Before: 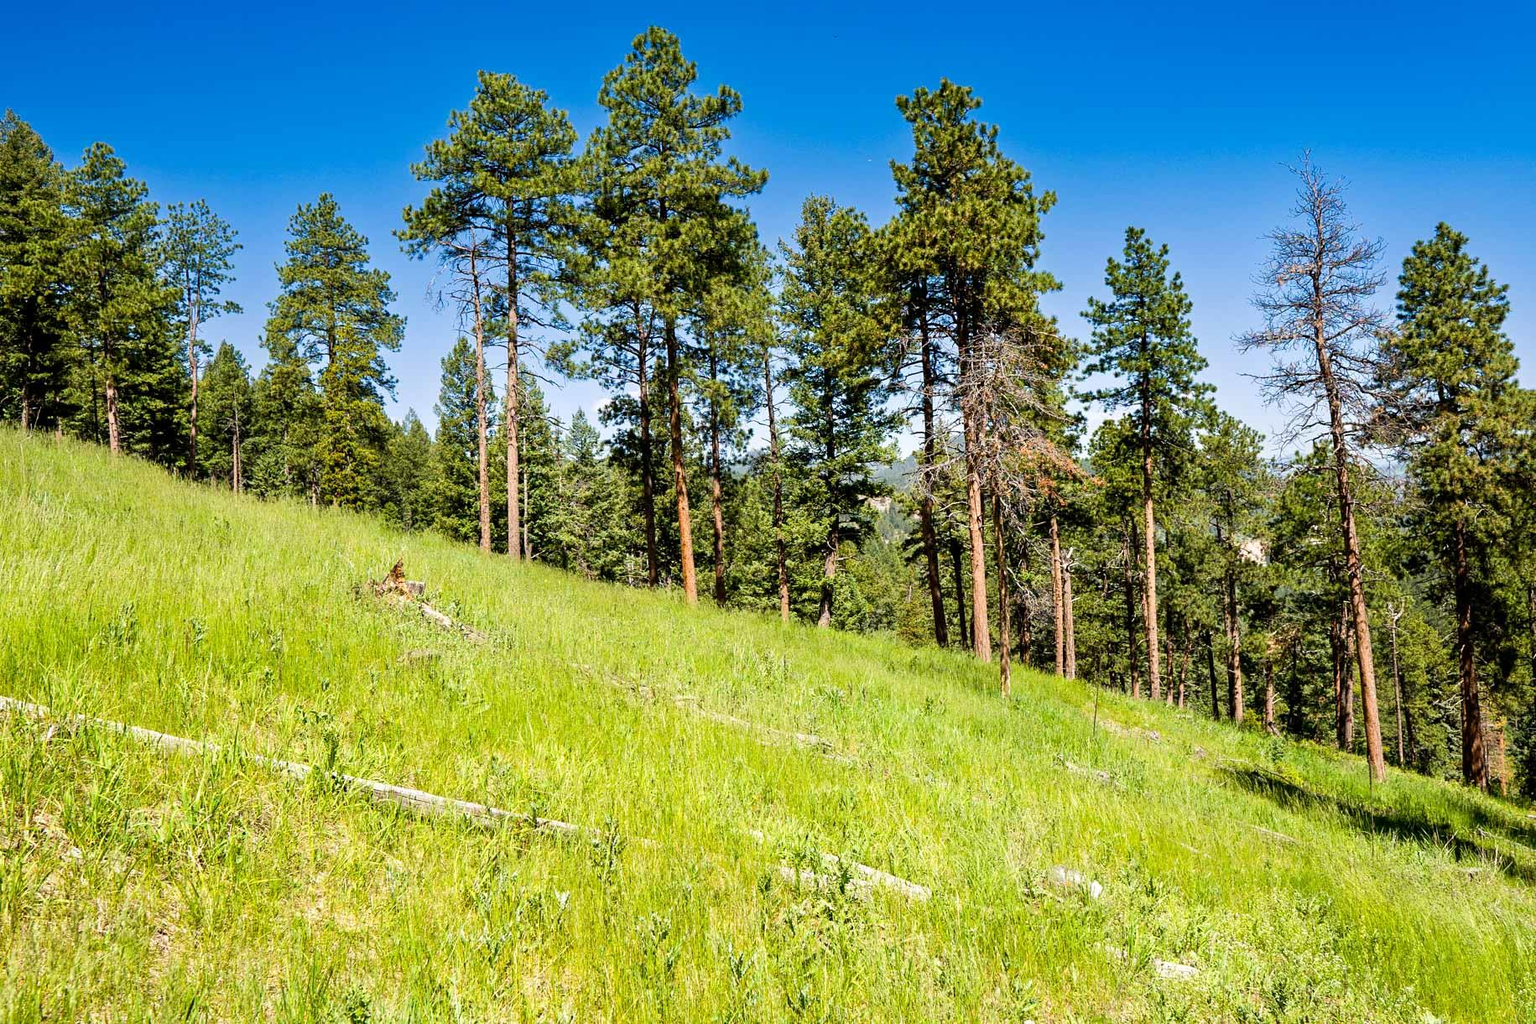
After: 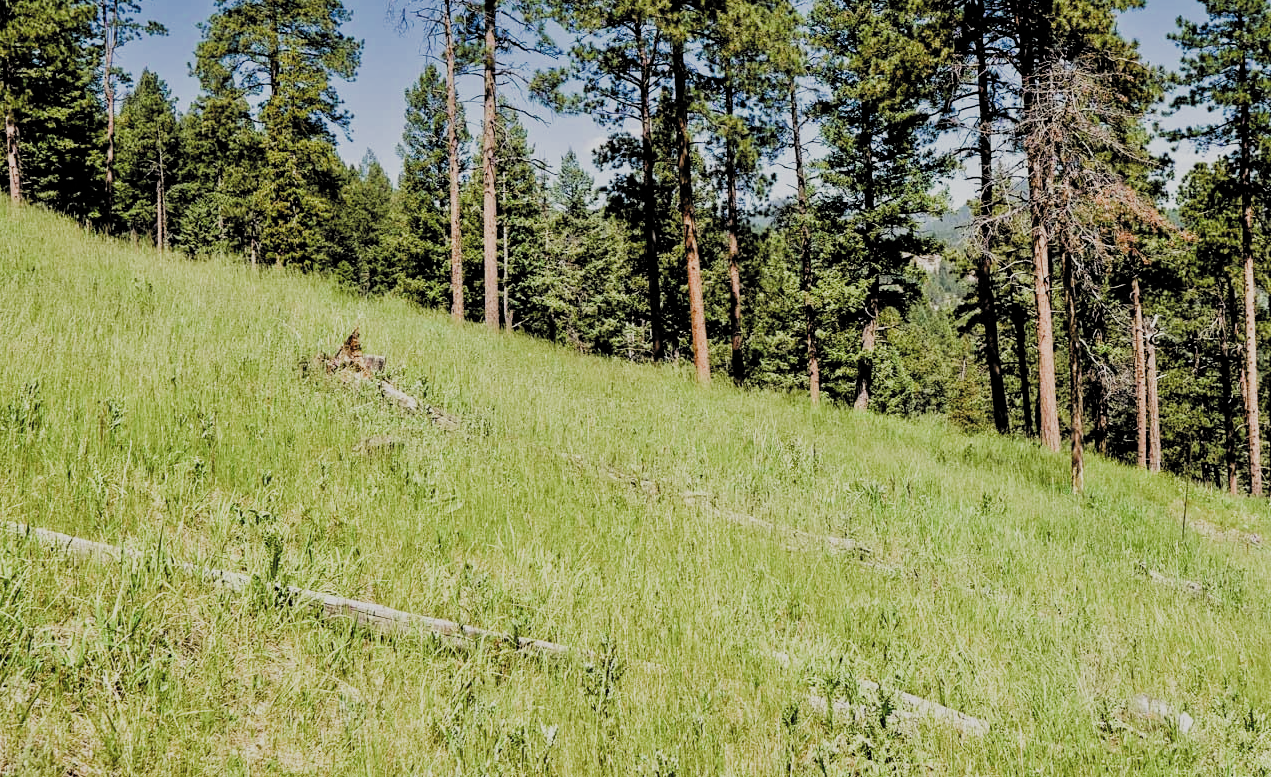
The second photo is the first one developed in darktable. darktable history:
filmic rgb: black relative exposure -5.13 EV, white relative exposure 3.97 EV, hardness 2.88, contrast 1.298, highlights saturation mix -28.79%, add noise in highlights 0, color science v3 (2019), use custom middle-gray values true, contrast in highlights soft
crop: left 6.633%, top 27.761%, right 23.952%, bottom 8.528%
tone equalizer: -8 EV -0.001 EV, -7 EV 0.005 EV, -6 EV -0.029 EV, -5 EV 0.017 EV, -4 EV -0.025 EV, -3 EV 0.023 EV, -2 EV -0.071 EV, -1 EV -0.28 EV, +0 EV -0.593 EV
